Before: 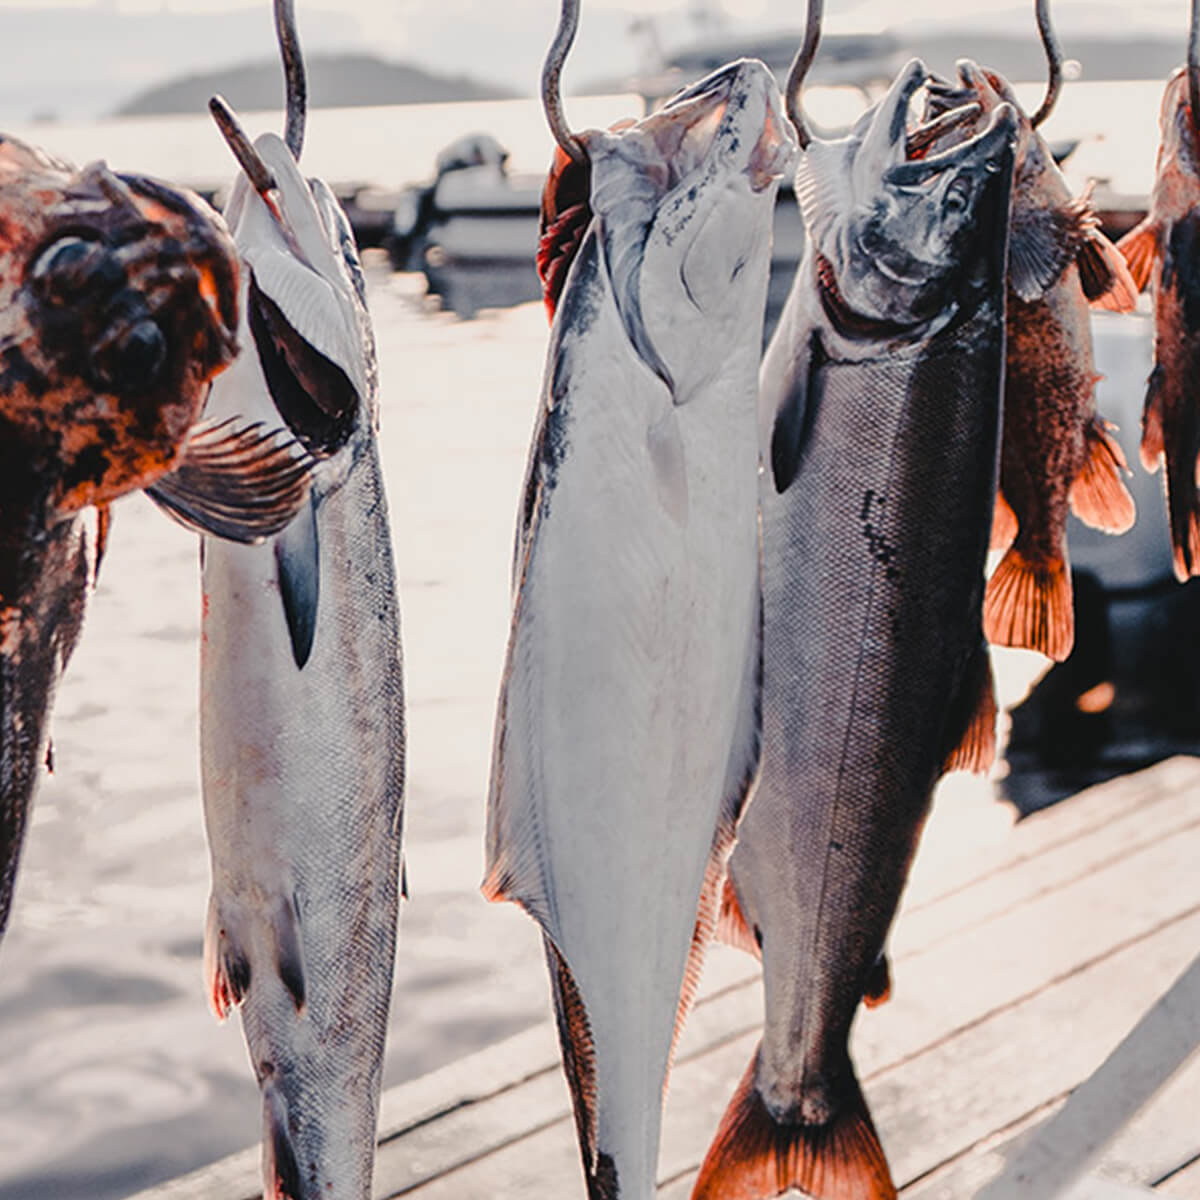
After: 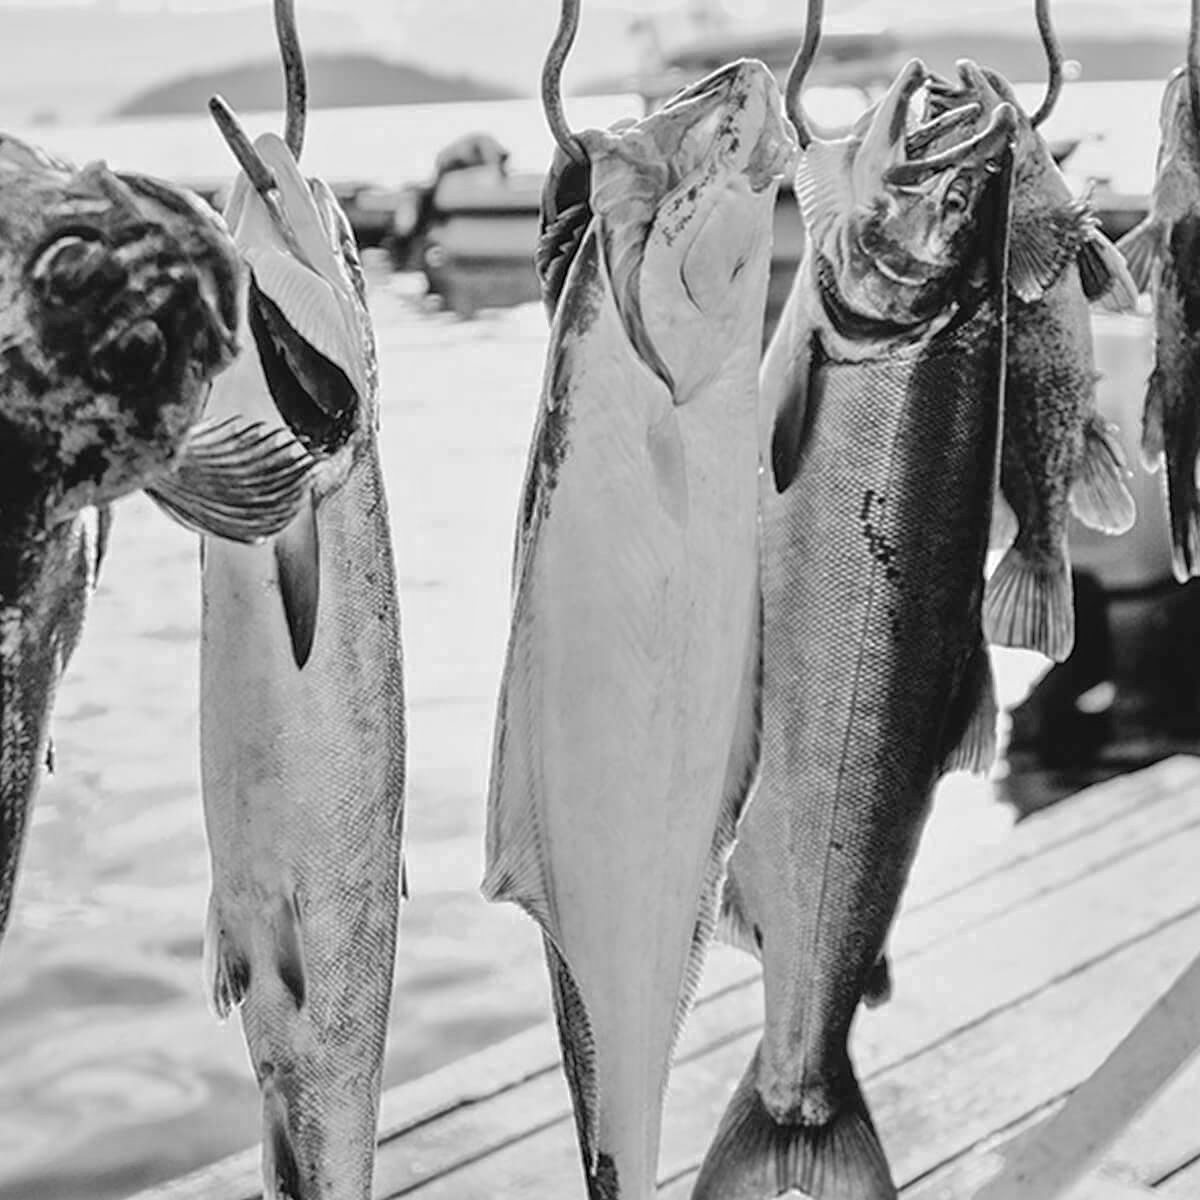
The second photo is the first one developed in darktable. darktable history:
tone equalizer: -7 EV 0.15 EV, -6 EV 0.6 EV, -5 EV 1.15 EV, -4 EV 1.33 EV, -3 EV 1.15 EV, -2 EV 0.6 EV, -1 EV 0.15 EV, mask exposure compensation -0.5 EV
color zones: curves: ch0 [(0.002, 0.593) (0.143, 0.417) (0.285, 0.541) (0.455, 0.289) (0.608, 0.327) (0.727, 0.283) (0.869, 0.571) (1, 0.603)]; ch1 [(0, 0) (0.143, 0) (0.286, 0) (0.429, 0) (0.571, 0) (0.714, 0) (0.857, 0)]
